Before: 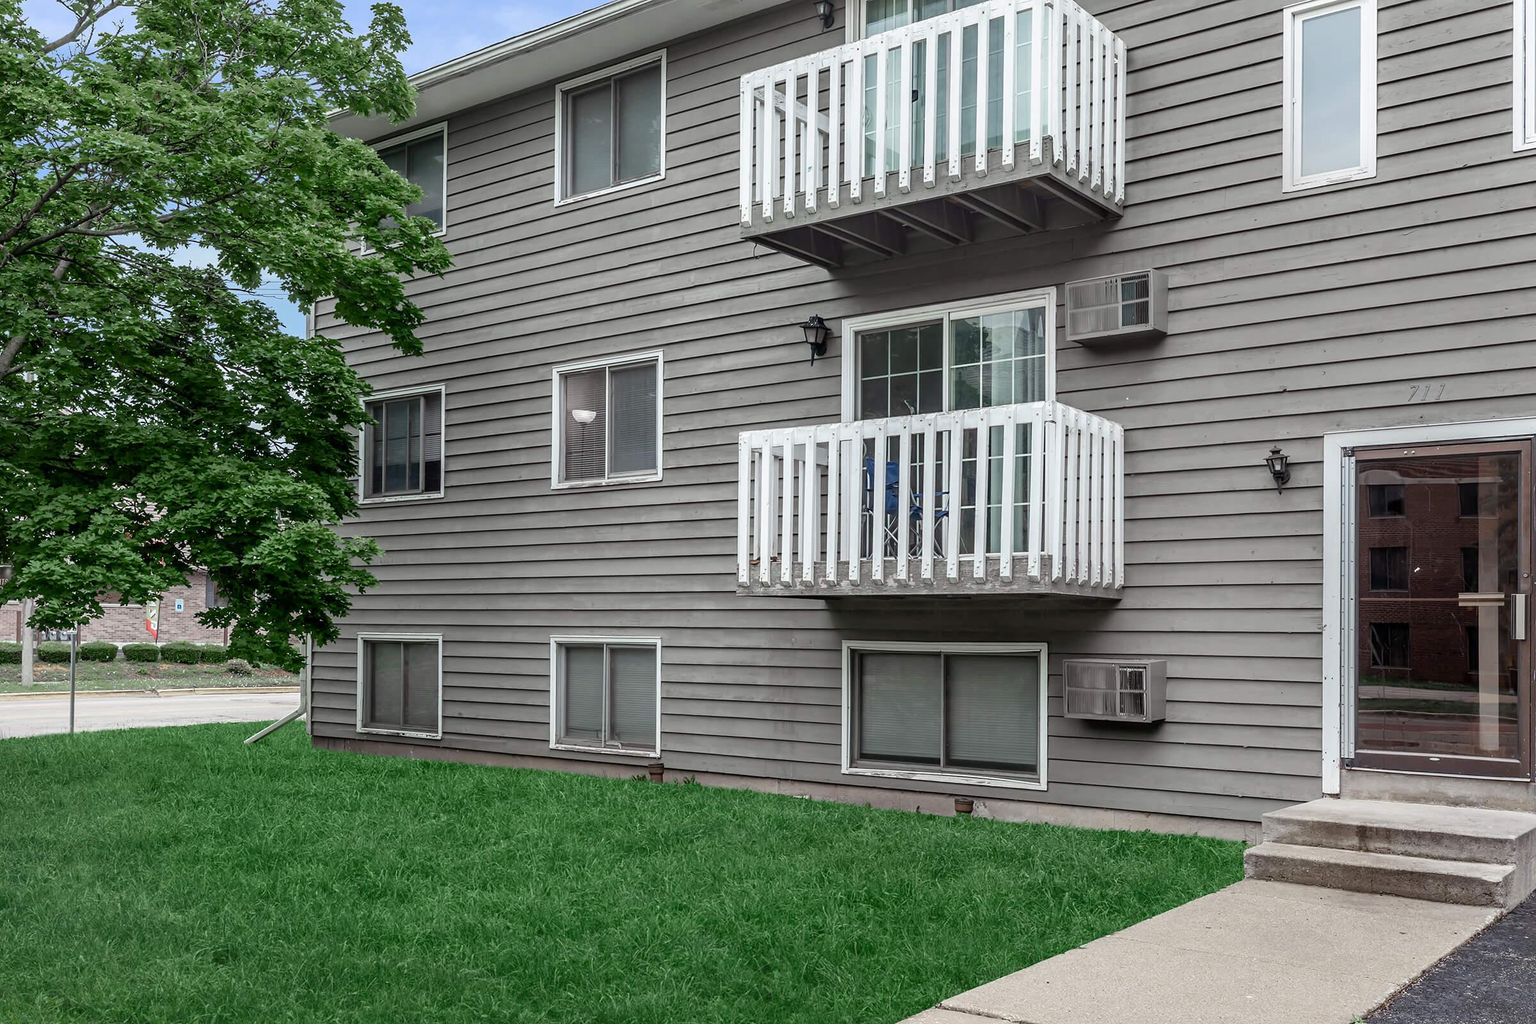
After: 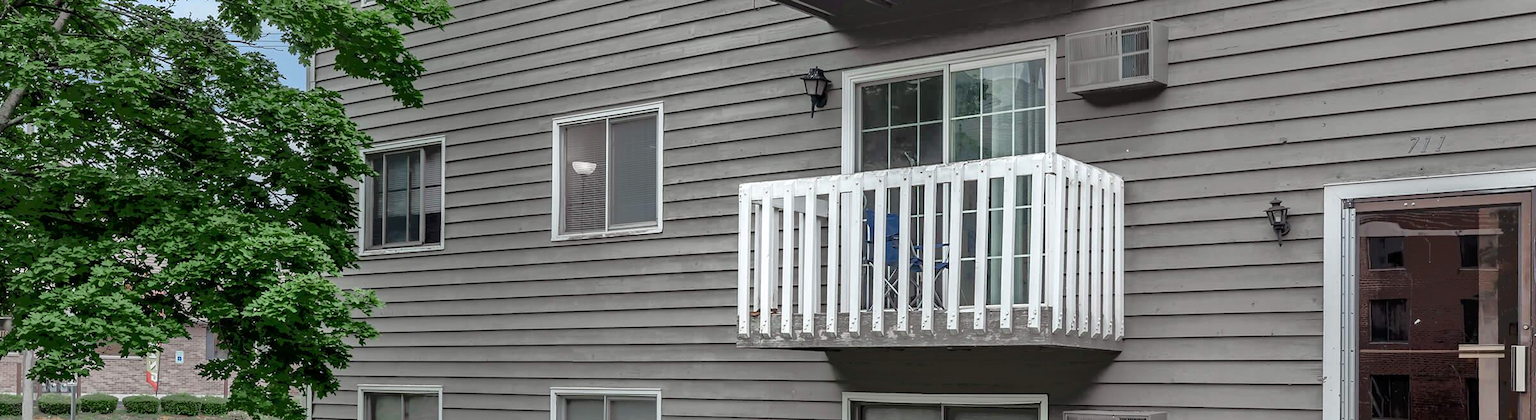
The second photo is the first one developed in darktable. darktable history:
tone equalizer: -7 EV -0.649 EV, -6 EV 1 EV, -5 EV -0.443 EV, -4 EV 0.412 EV, -3 EV 0.43 EV, -2 EV 0.163 EV, -1 EV -0.154 EV, +0 EV -0.365 EV, mask exposure compensation -0.504 EV
crop and rotate: top 24.311%, bottom 34.564%
